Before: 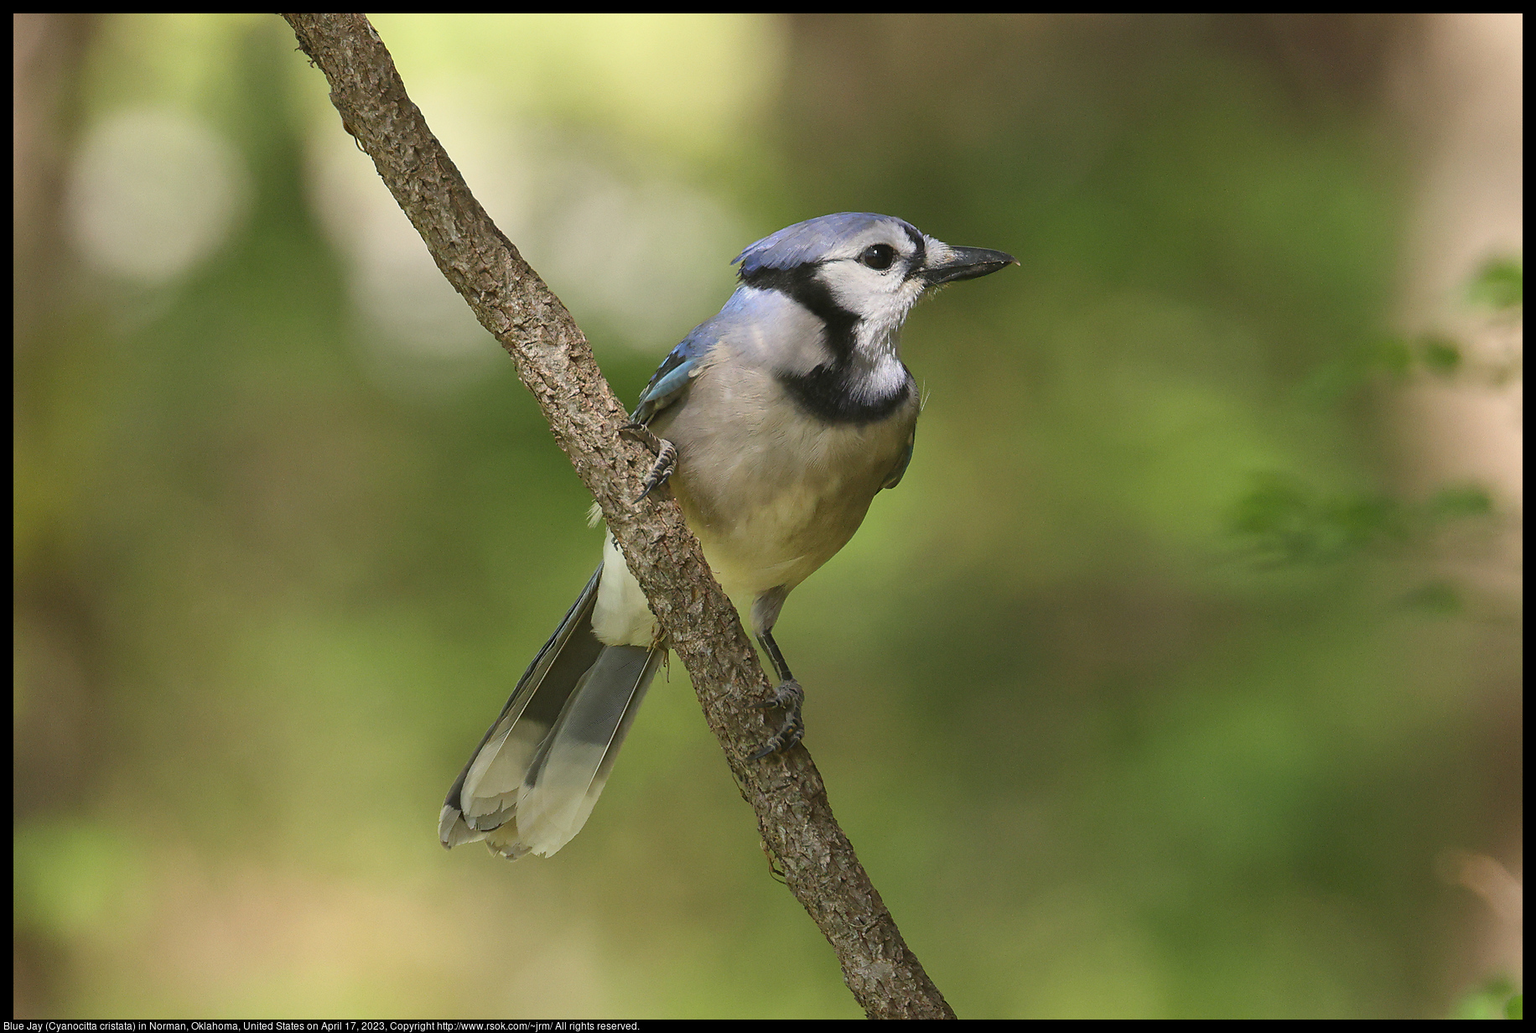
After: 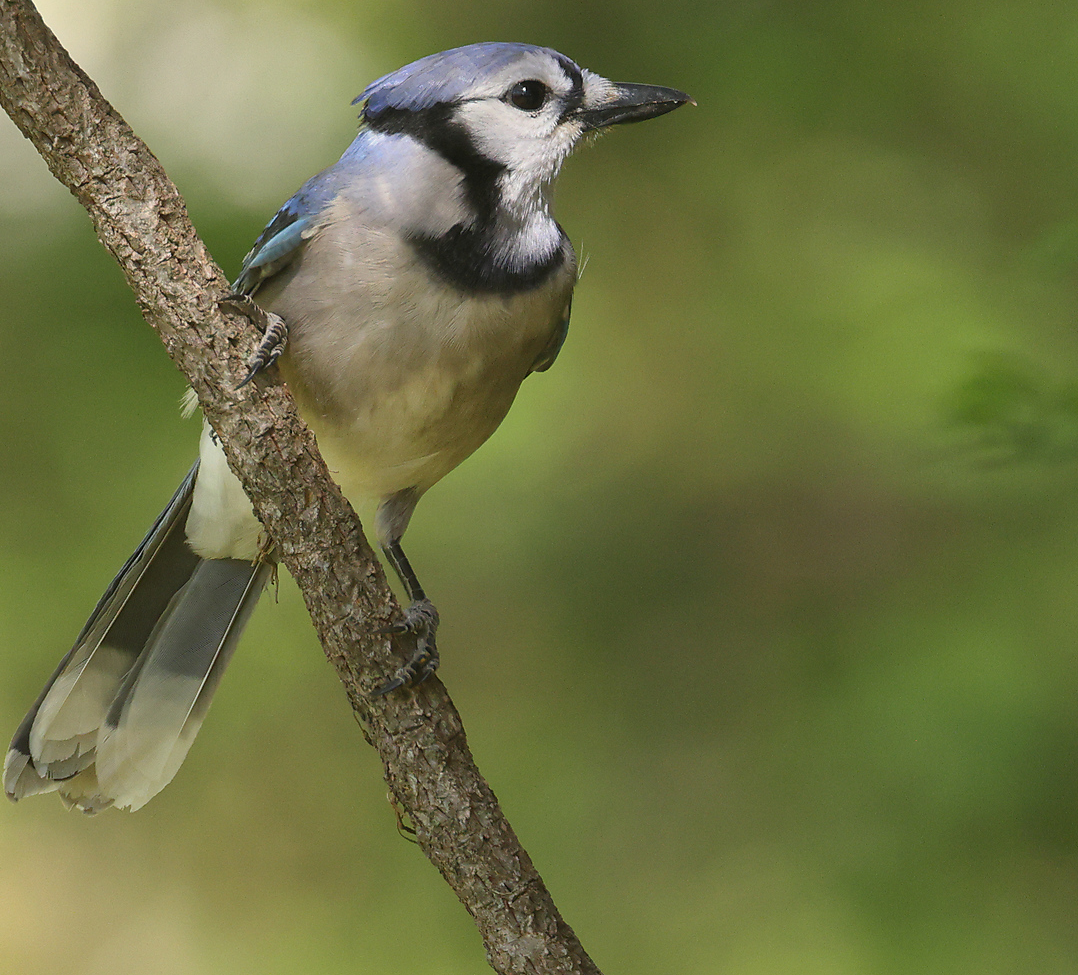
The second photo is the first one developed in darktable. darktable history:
crop and rotate: left 28.437%, top 17.203%, right 12.698%, bottom 3.607%
